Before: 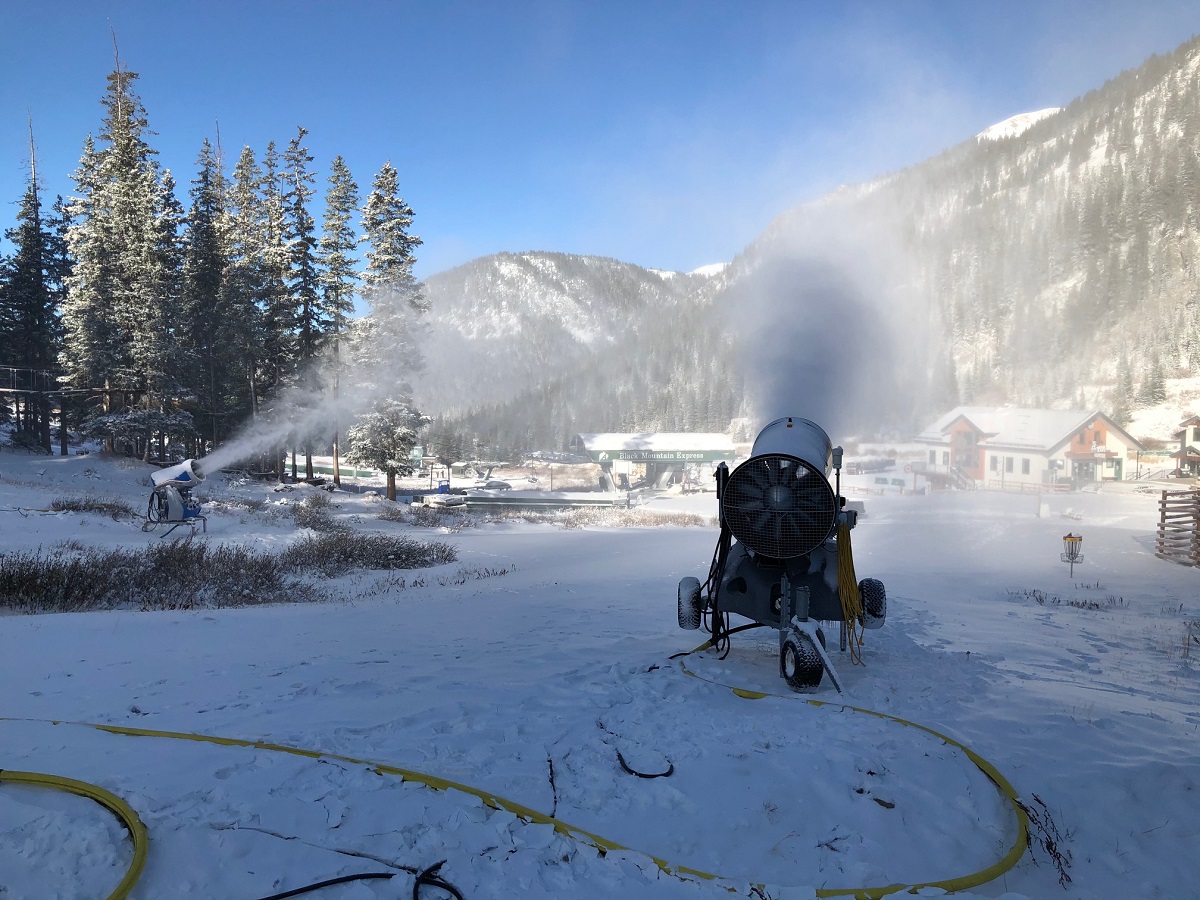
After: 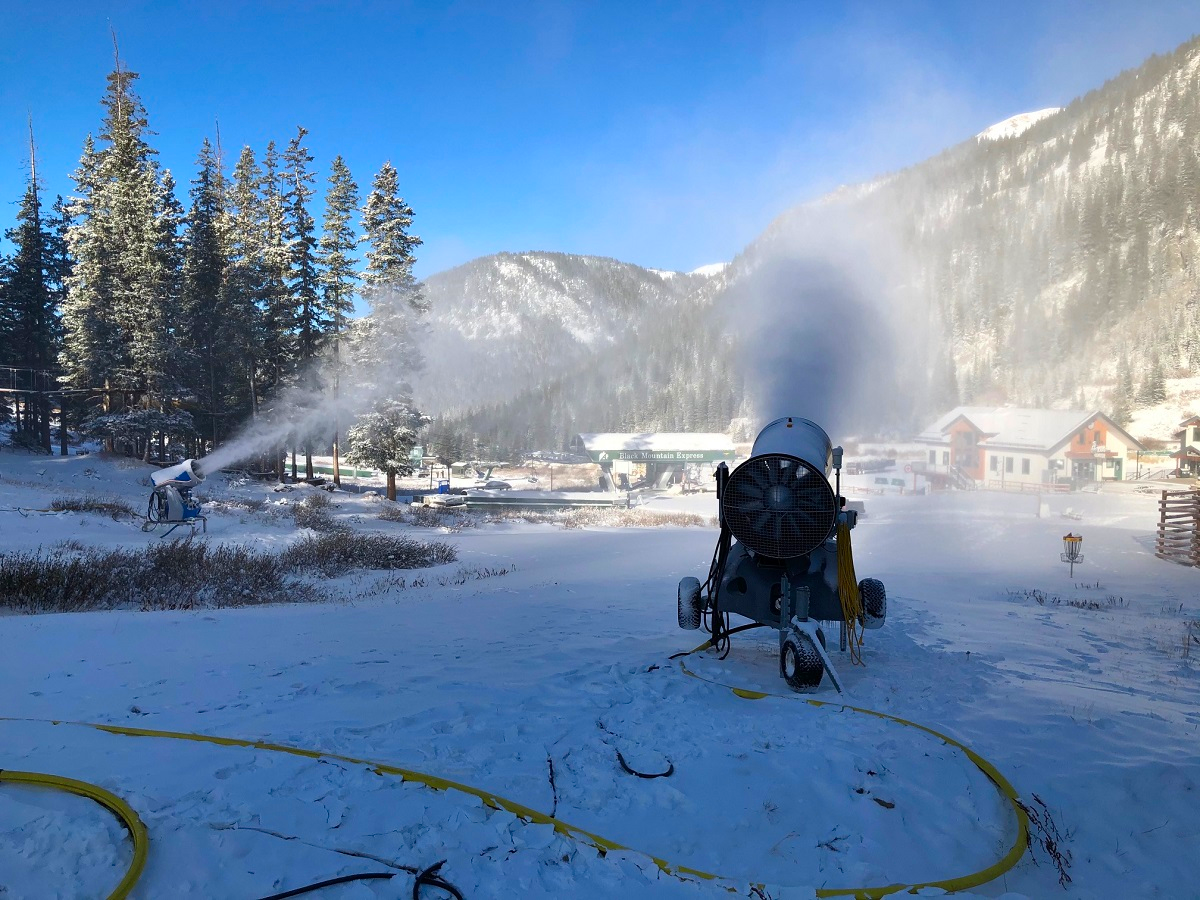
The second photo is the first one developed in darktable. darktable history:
contrast brightness saturation: brightness -0.025, saturation 0.368
